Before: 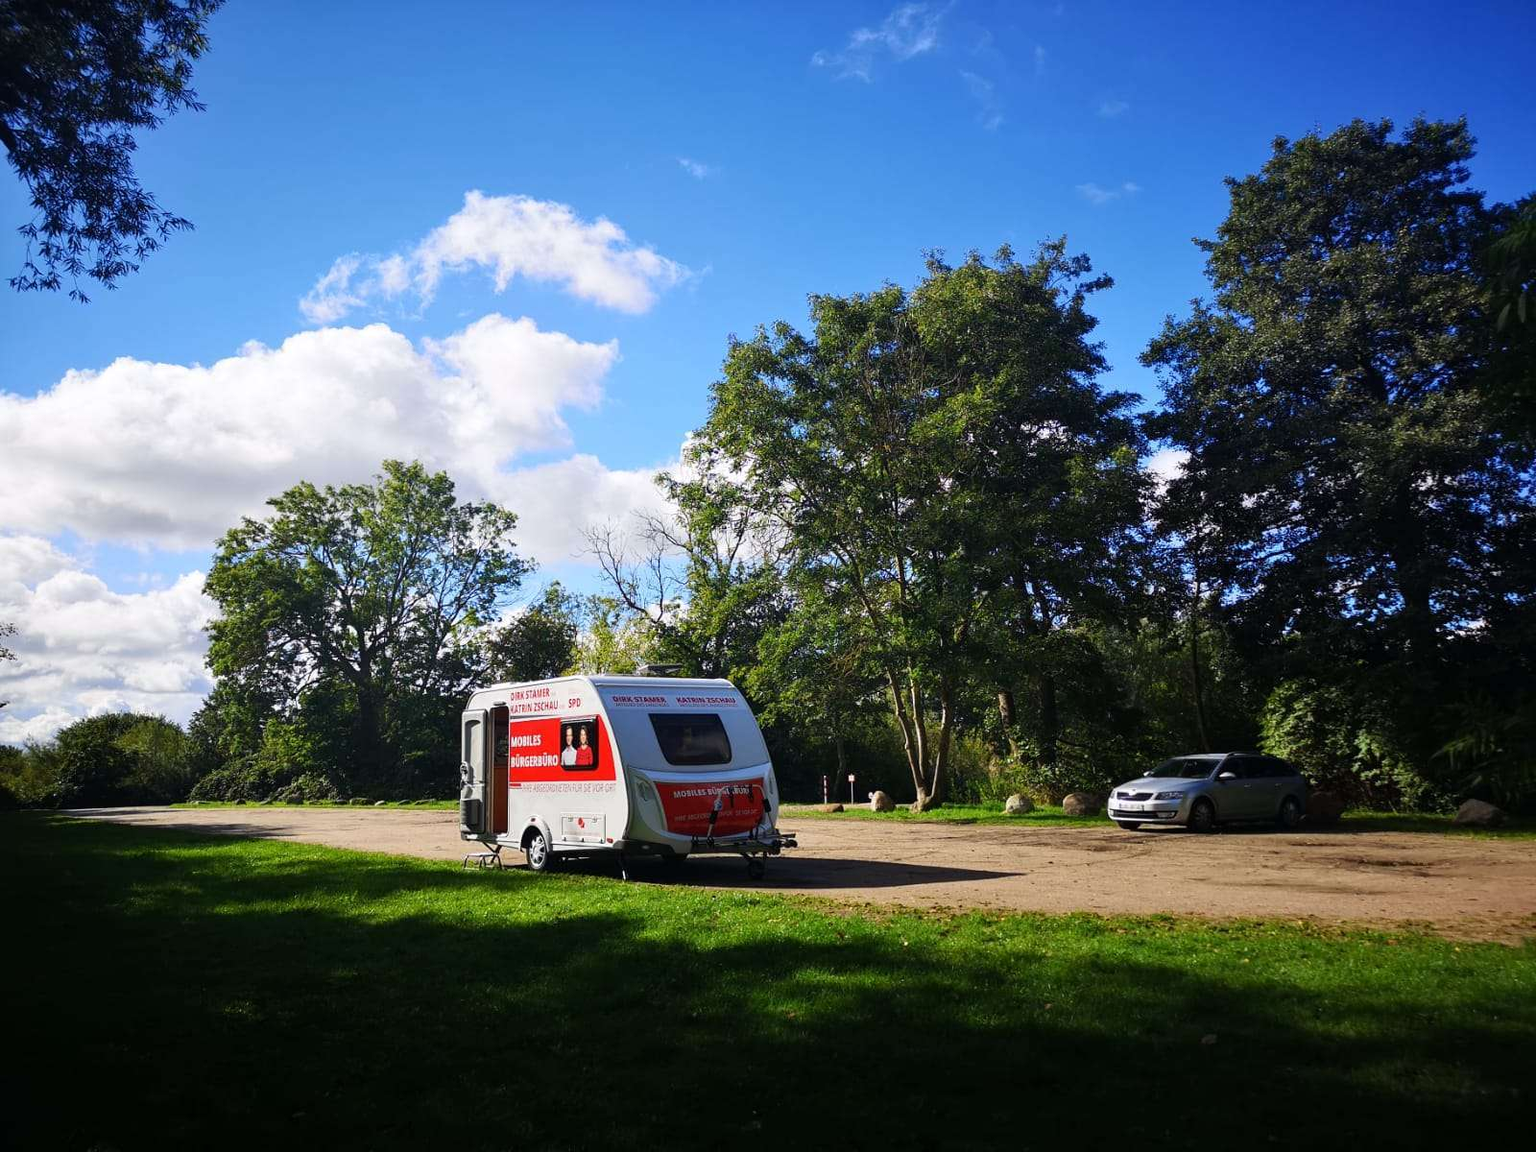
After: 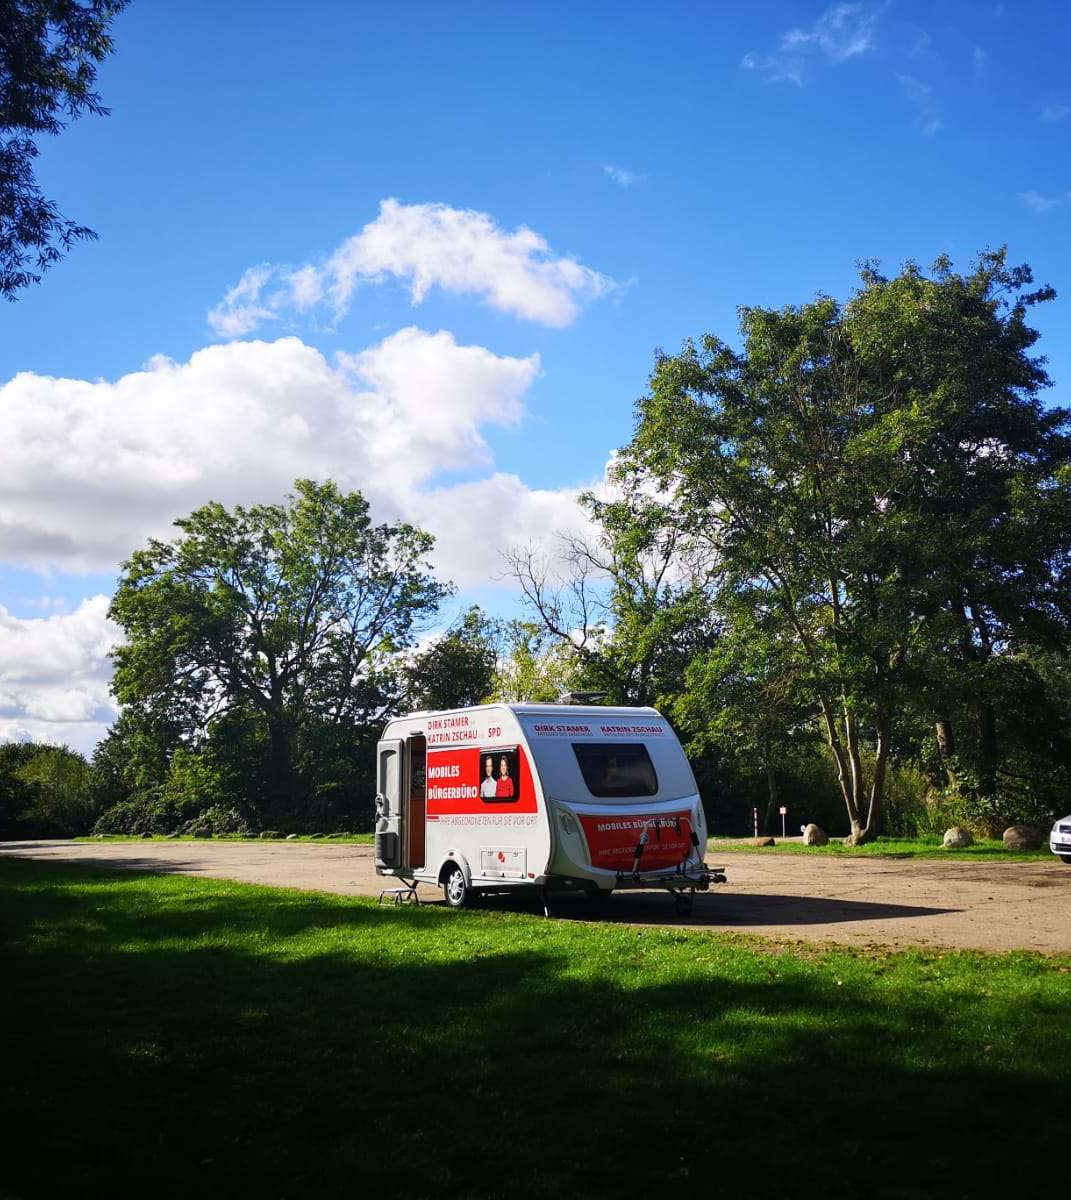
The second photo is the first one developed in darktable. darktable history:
crop and rotate: left 6.616%, right 26.441%
